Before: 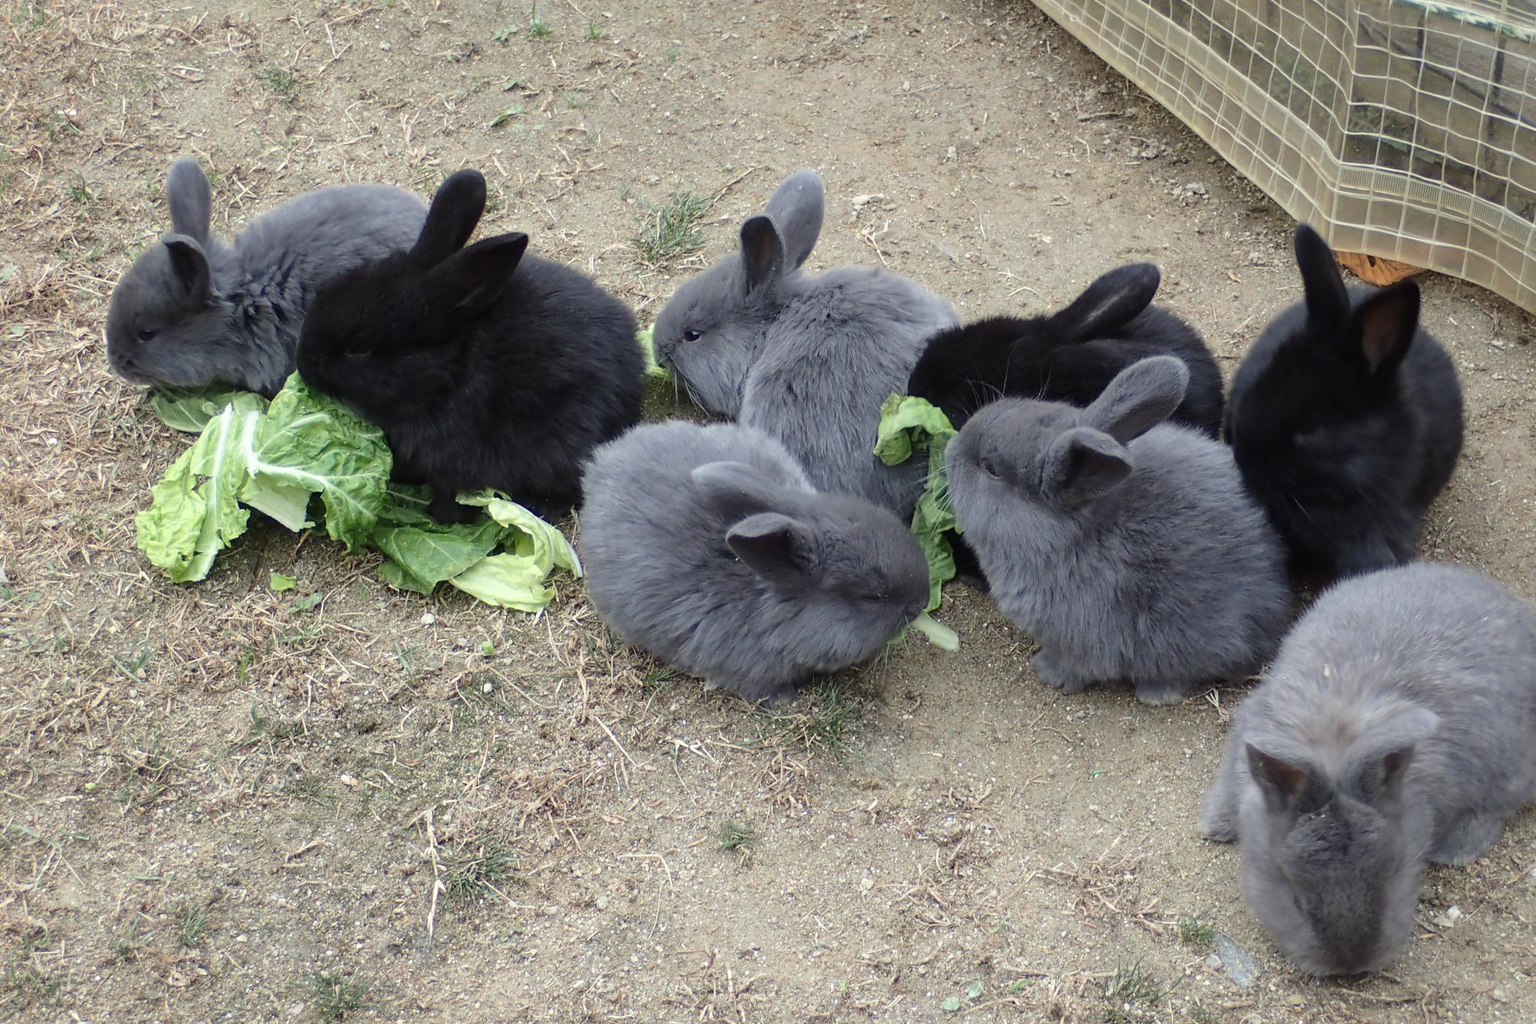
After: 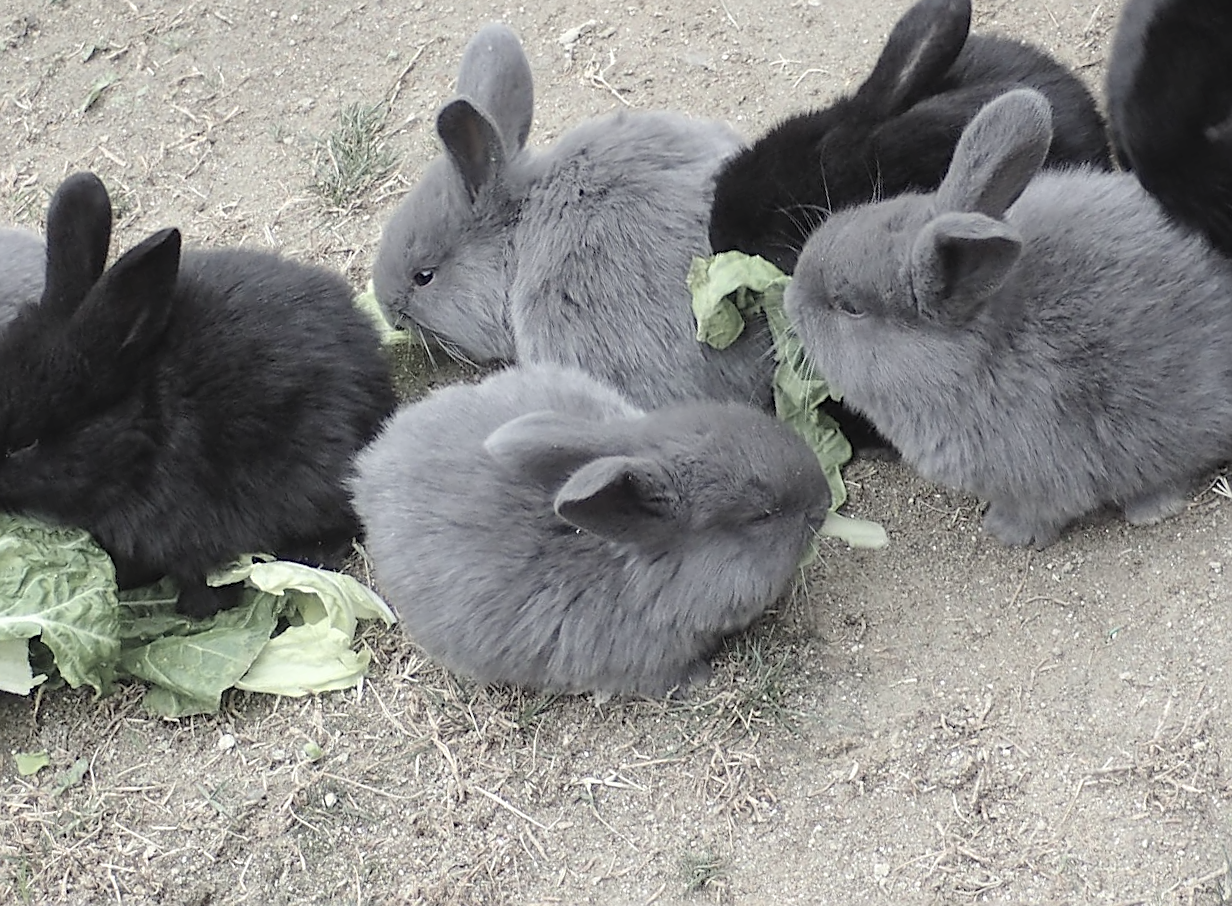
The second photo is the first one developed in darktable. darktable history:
sharpen: on, module defaults
crop and rotate: angle 20.03°, left 6.762%, right 3.679%, bottom 1.138%
contrast brightness saturation: brightness 0.186, saturation -0.51
